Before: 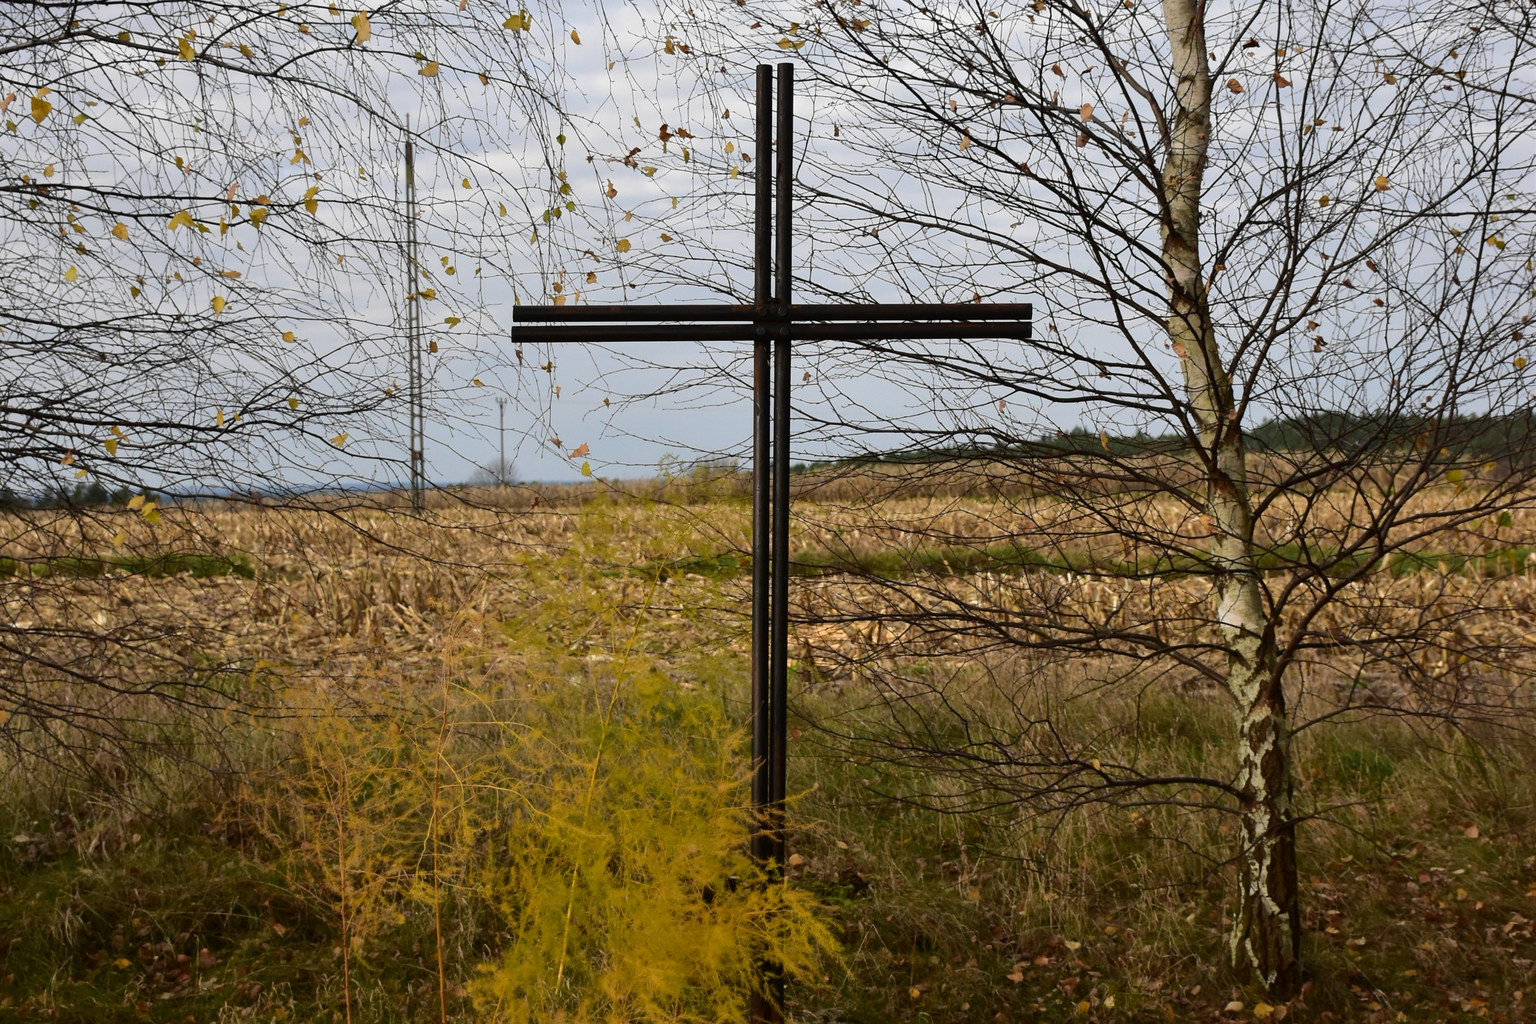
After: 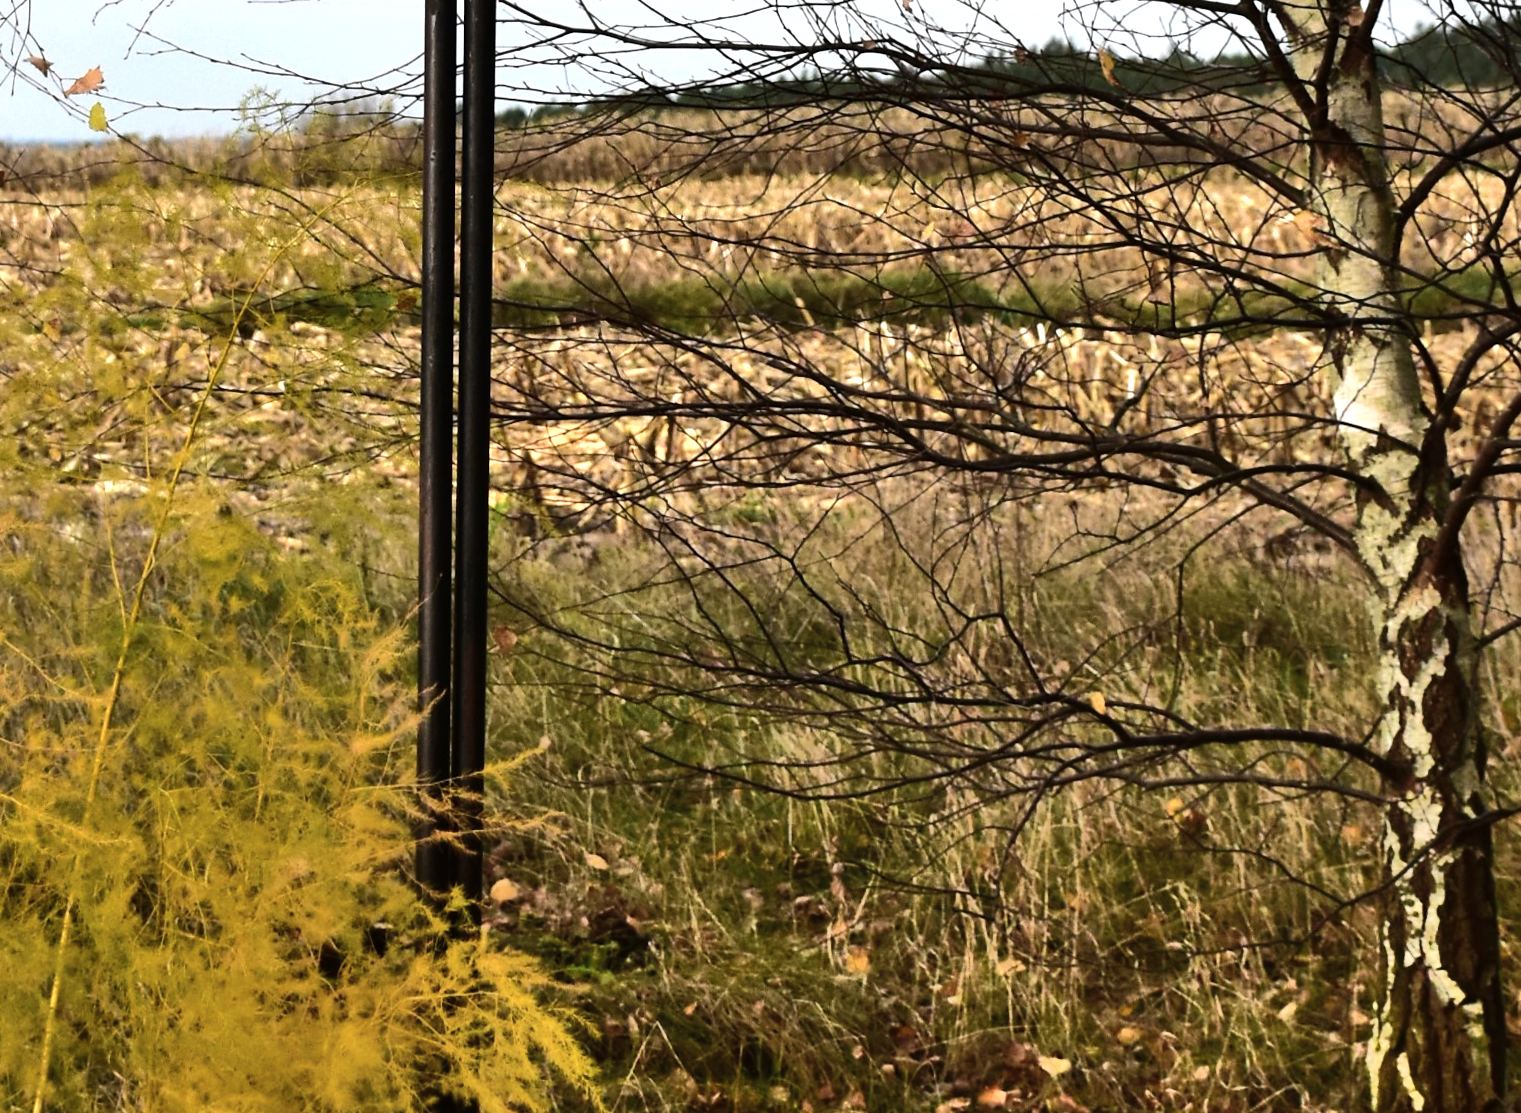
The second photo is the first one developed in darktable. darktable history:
rotate and perspective: rotation 0.226°, lens shift (vertical) -0.042, crop left 0.023, crop right 0.982, crop top 0.006, crop bottom 0.994
crop: left 34.479%, top 38.822%, right 13.718%, bottom 5.172%
tone equalizer: -8 EV -0.75 EV, -7 EV -0.7 EV, -6 EV -0.6 EV, -5 EV -0.4 EV, -3 EV 0.4 EV, -2 EV 0.6 EV, -1 EV 0.7 EV, +0 EV 0.75 EV, edges refinement/feathering 500, mask exposure compensation -1.57 EV, preserve details no
shadows and highlights: radius 110.86, shadows 51.09, white point adjustment 9.16, highlights -4.17, highlights color adjustment 32.2%, soften with gaussian
